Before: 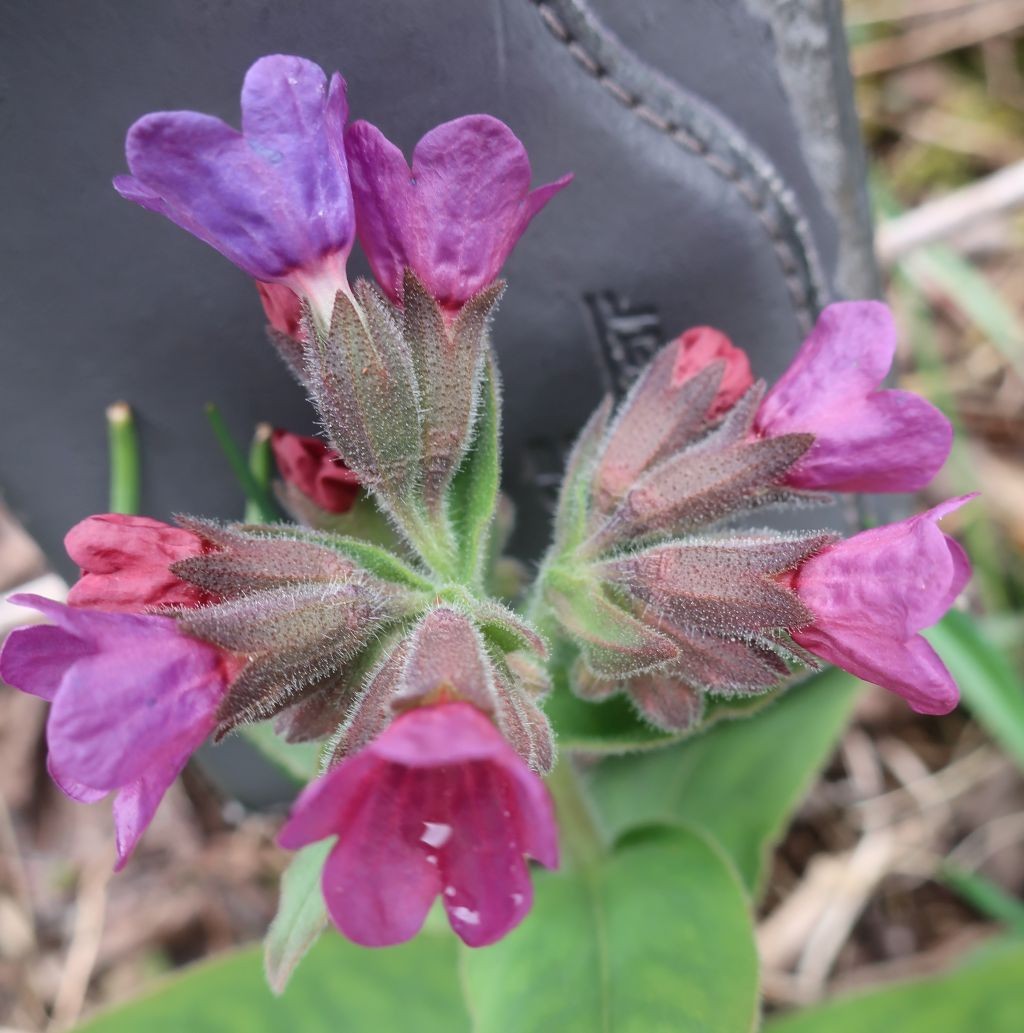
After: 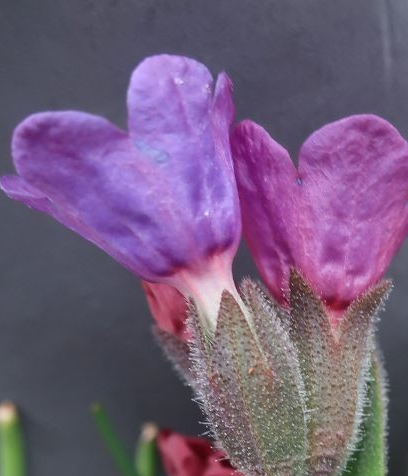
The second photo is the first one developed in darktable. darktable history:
crop and rotate: left 11.208%, top 0.046%, right 48.854%, bottom 53.803%
